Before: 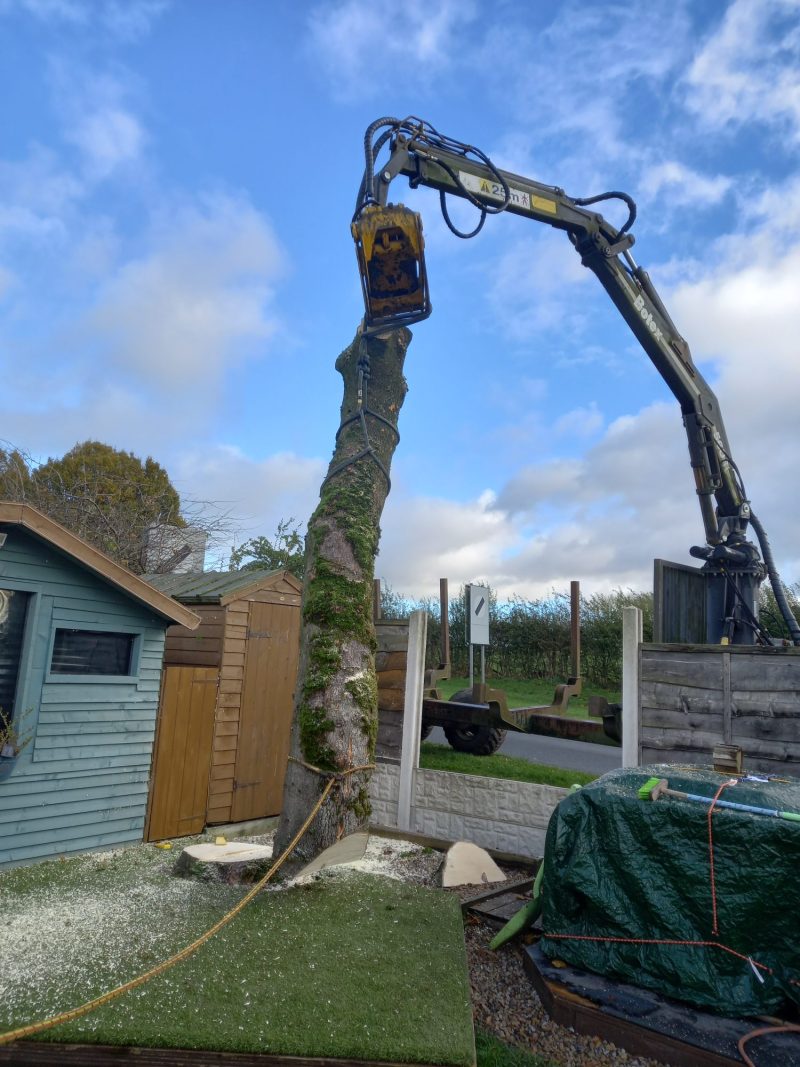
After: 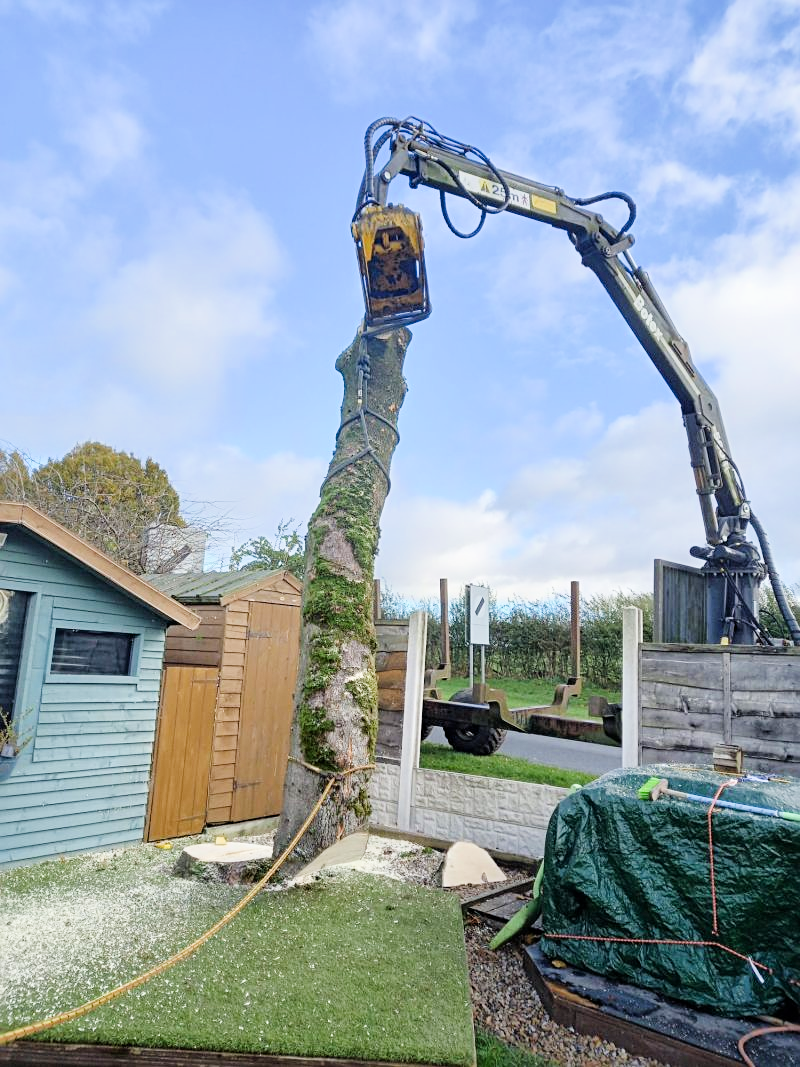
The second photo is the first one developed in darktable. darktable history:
sharpen: radius 2.199, amount 0.38, threshold 0.133
exposure: black level correction 0, exposure 1.623 EV, compensate highlight preservation false
filmic rgb: black relative exposure -7.65 EV, white relative exposure 4.56 EV, threshold 5.99 EV, hardness 3.61, enable highlight reconstruction true
